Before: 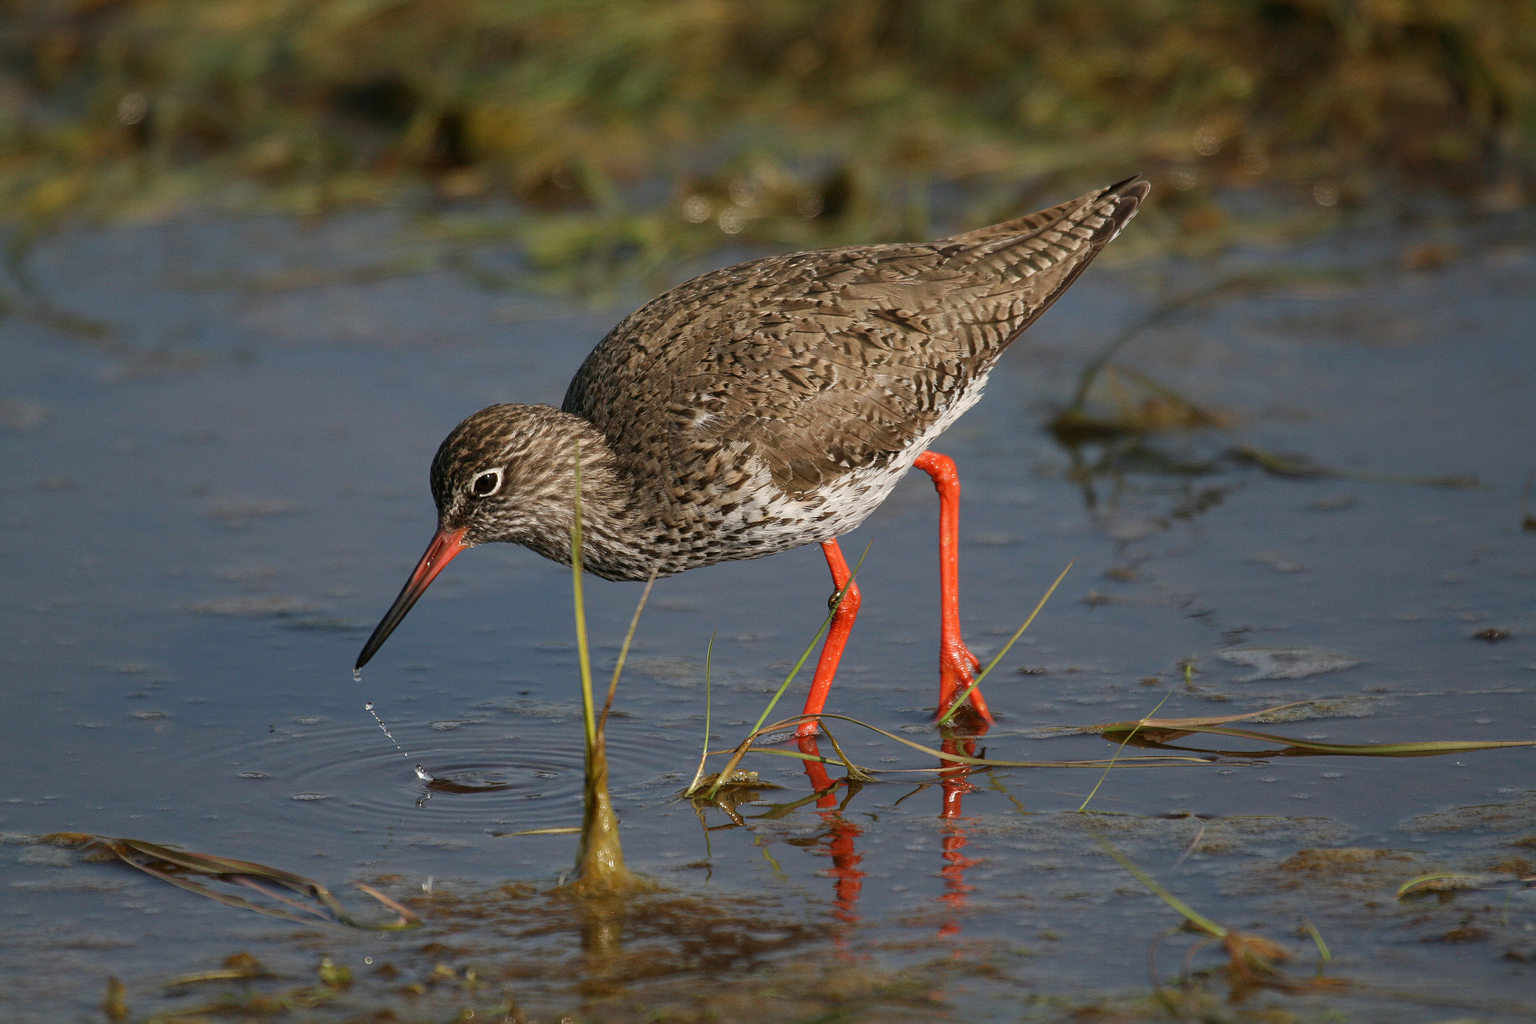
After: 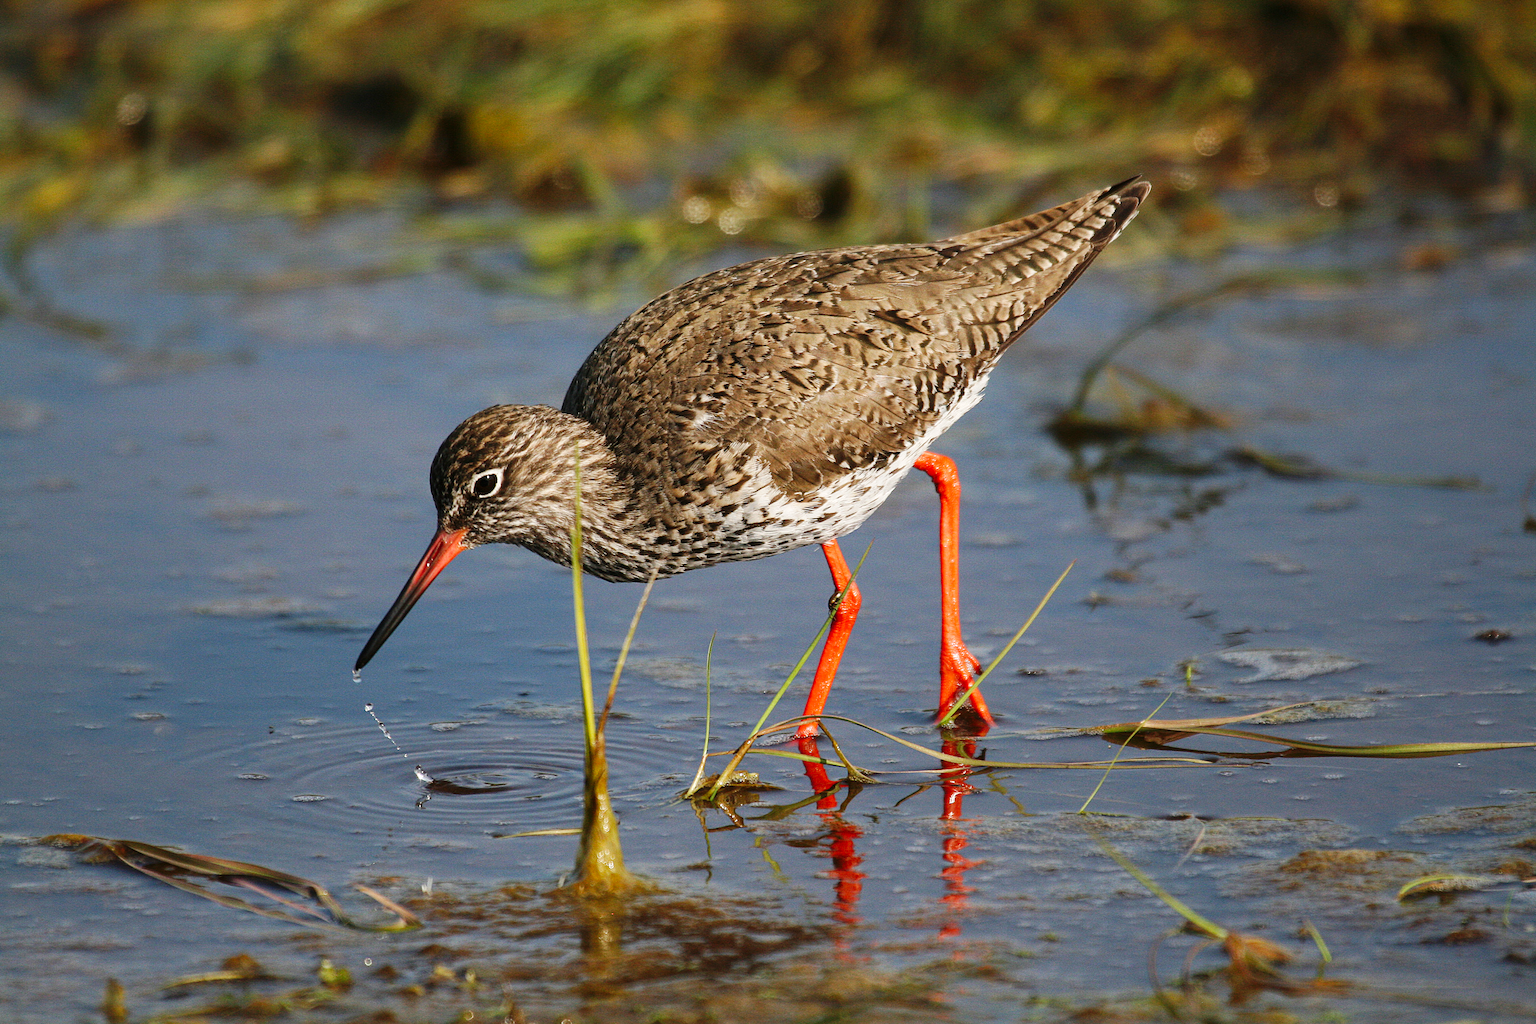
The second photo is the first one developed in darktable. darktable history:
base curve: curves: ch0 [(0, 0) (0.032, 0.025) (0.121, 0.166) (0.206, 0.329) (0.605, 0.79) (1, 1)], preserve colors none
exposure: exposure 0.161 EV, compensate highlight preservation false
crop and rotate: left 0.126%
